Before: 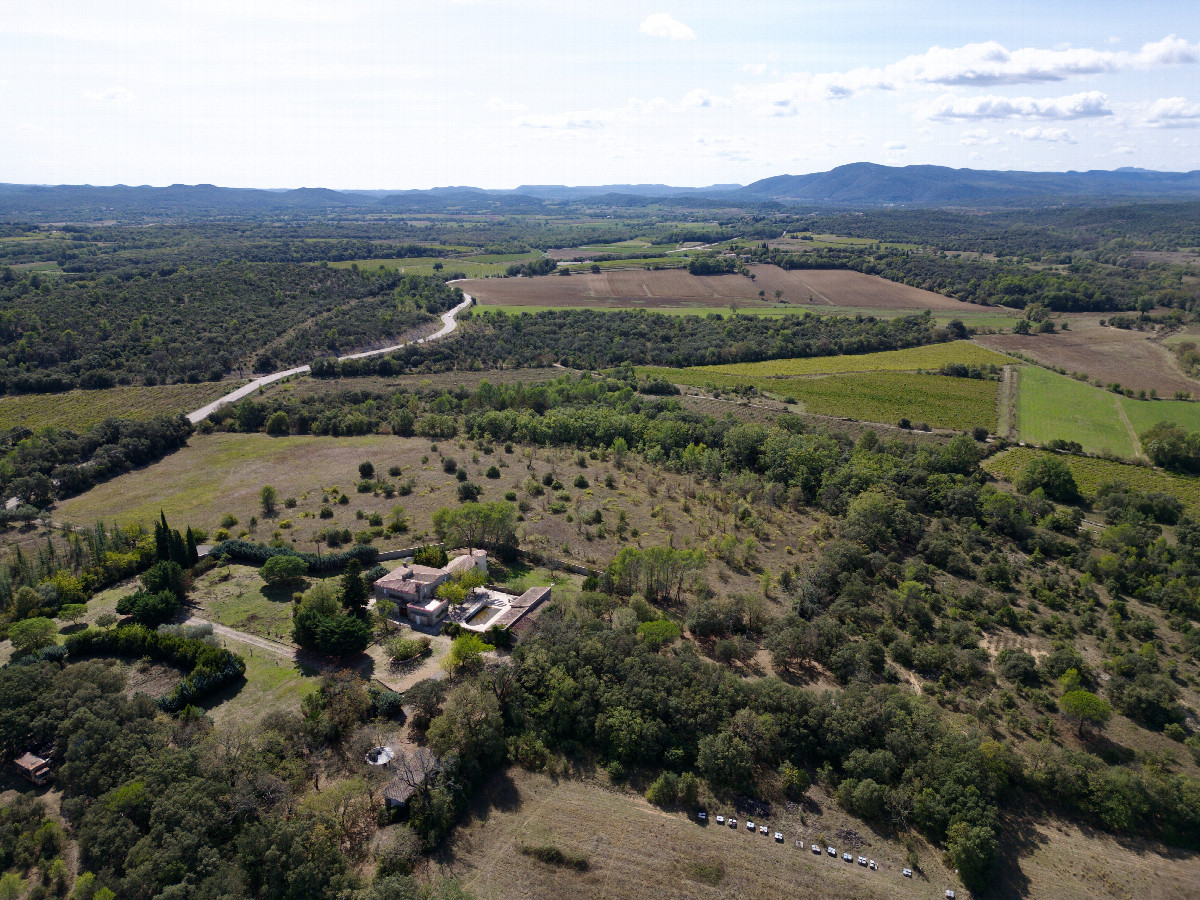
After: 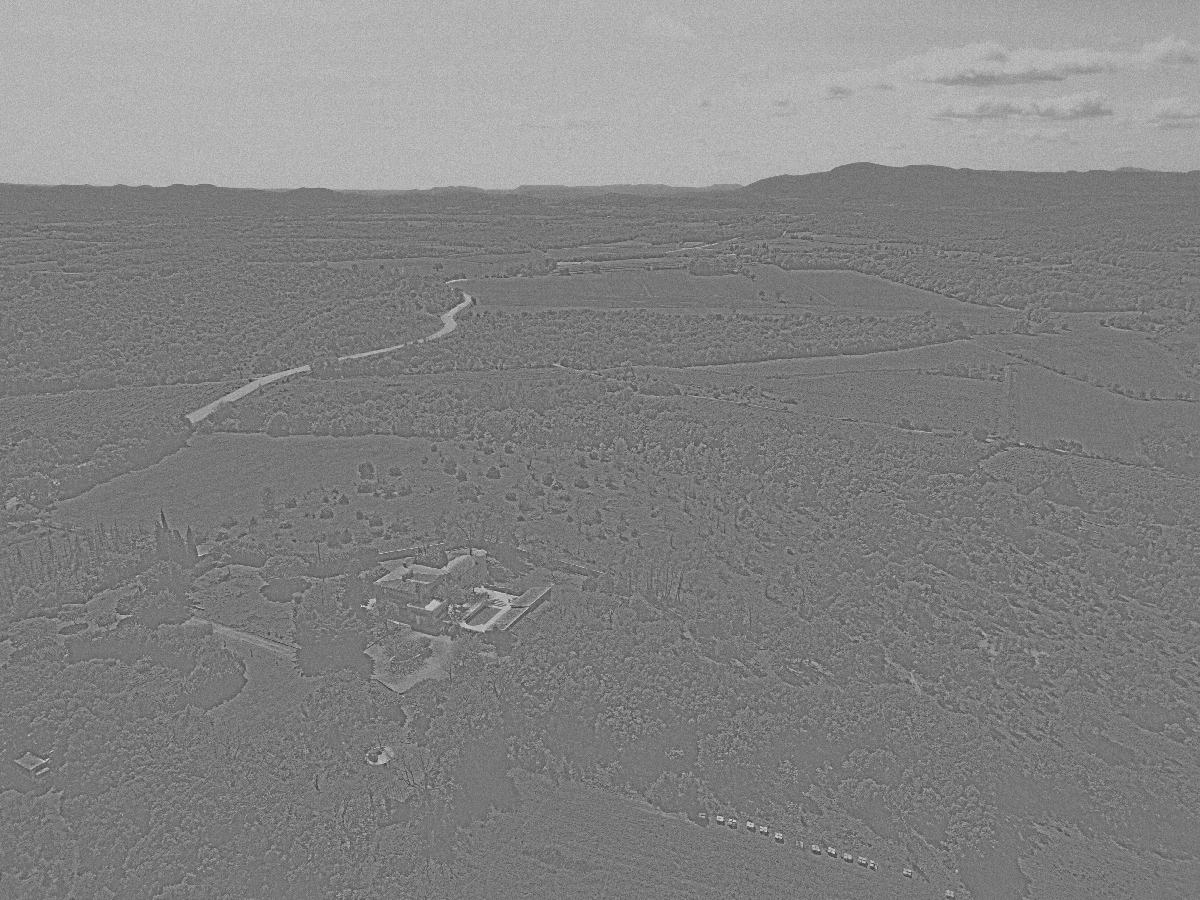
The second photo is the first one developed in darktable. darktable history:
exposure: exposure 1.5 EV, compensate highlight preservation false
highpass: sharpness 9.84%, contrast boost 9.94%
tone equalizer: -8 EV -0.417 EV, -7 EV -0.389 EV, -6 EV -0.333 EV, -5 EV -0.222 EV, -3 EV 0.222 EV, -2 EV 0.333 EV, -1 EV 0.389 EV, +0 EV 0.417 EV, edges refinement/feathering 500, mask exposure compensation -1.57 EV, preserve details no
rotate and perspective: crop left 0, crop top 0
grain: mid-tones bias 0%
